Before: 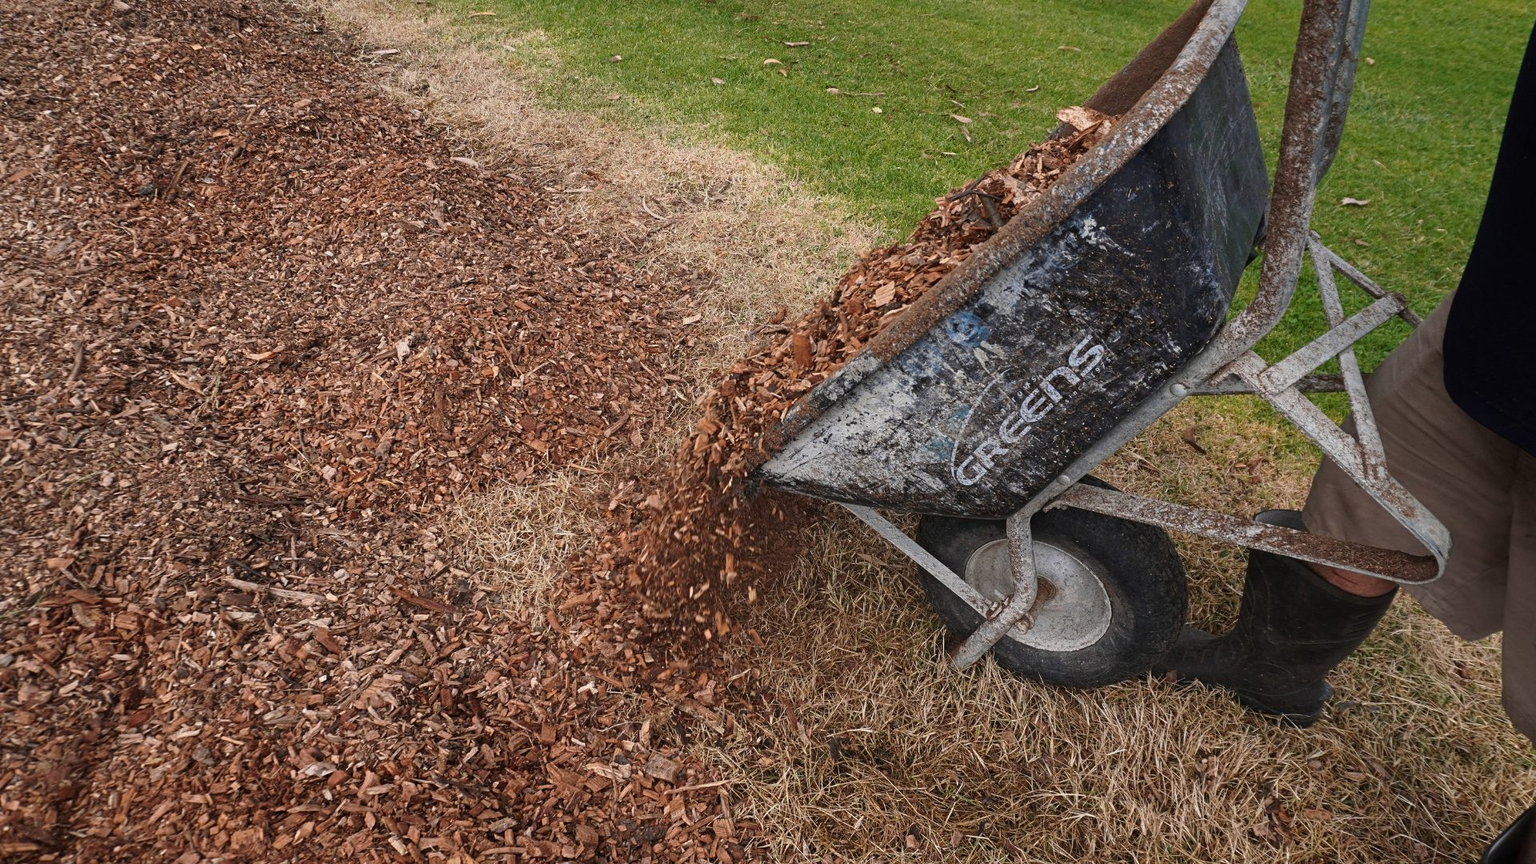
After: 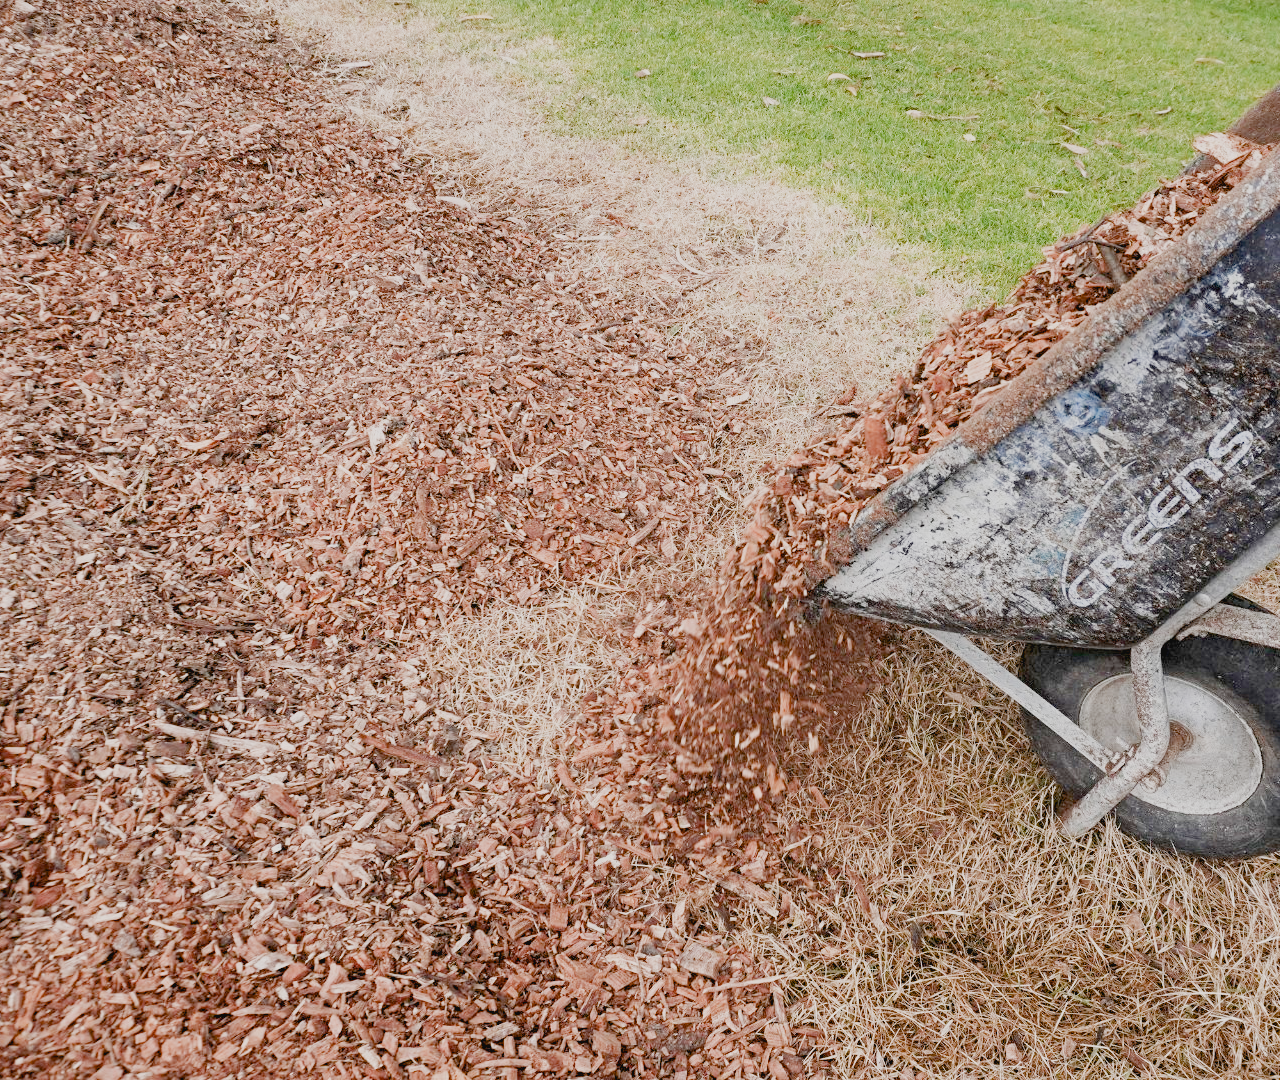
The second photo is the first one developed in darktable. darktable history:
contrast brightness saturation: contrast -0.08, brightness -0.04, saturation -0.11
sigmoid: contrast 1.05, skew -0.15
exposure: black level correction 0.005, exposure 2.084 EV, compensate highlight preservation false
crop and rotate: left 6.617%, right 26.717%
